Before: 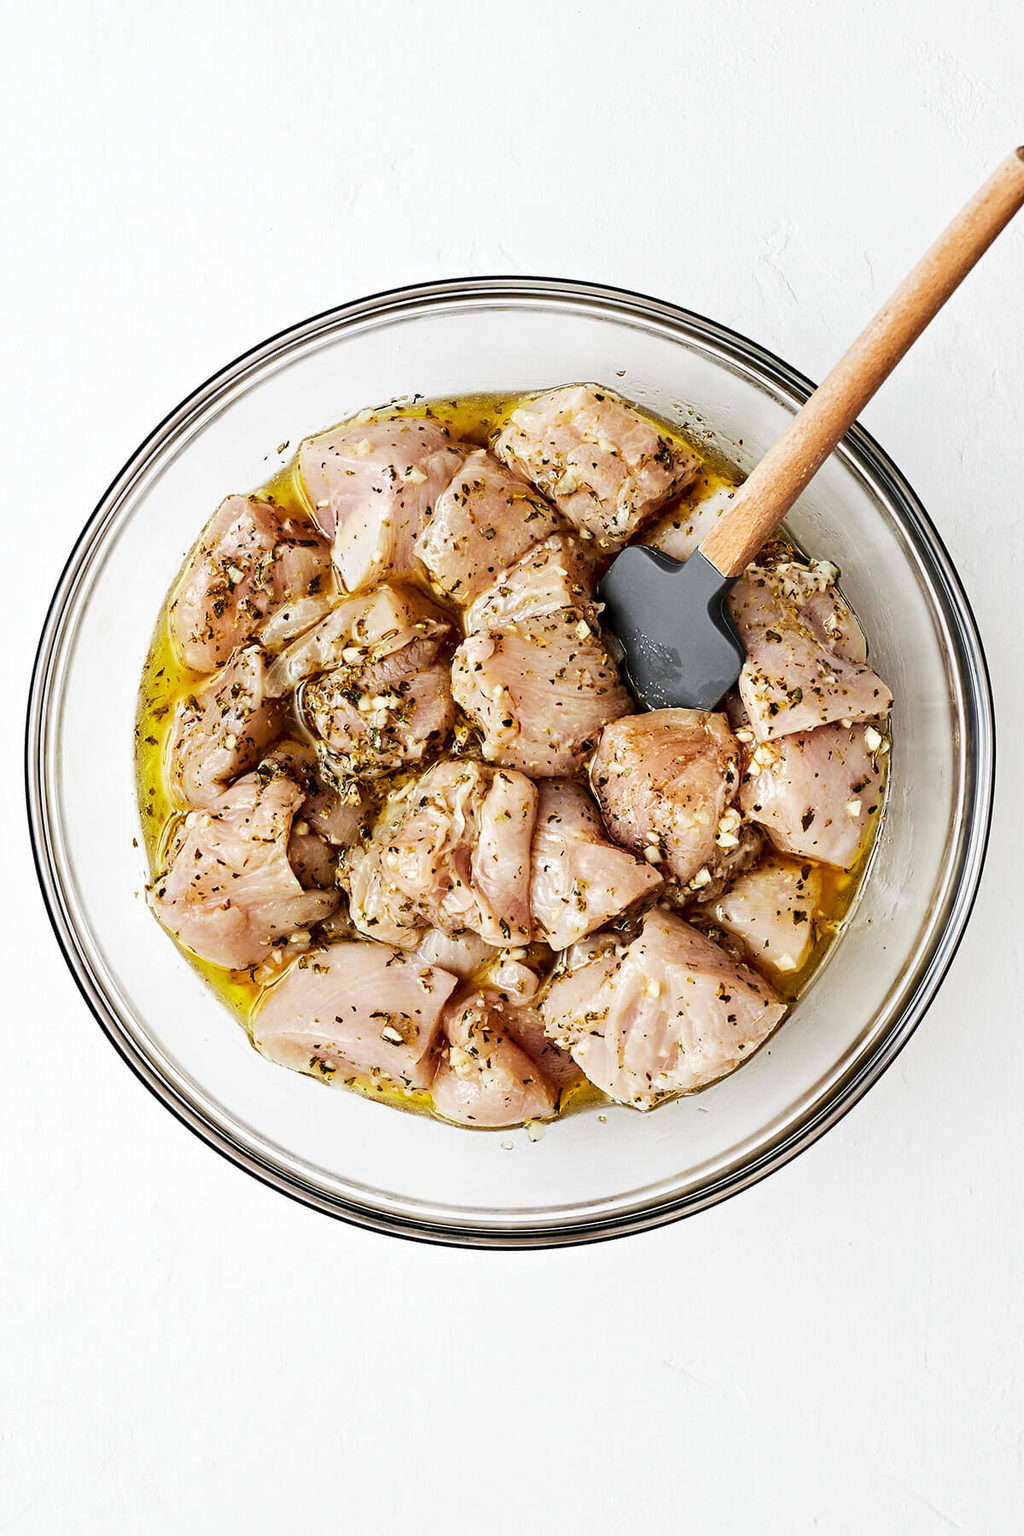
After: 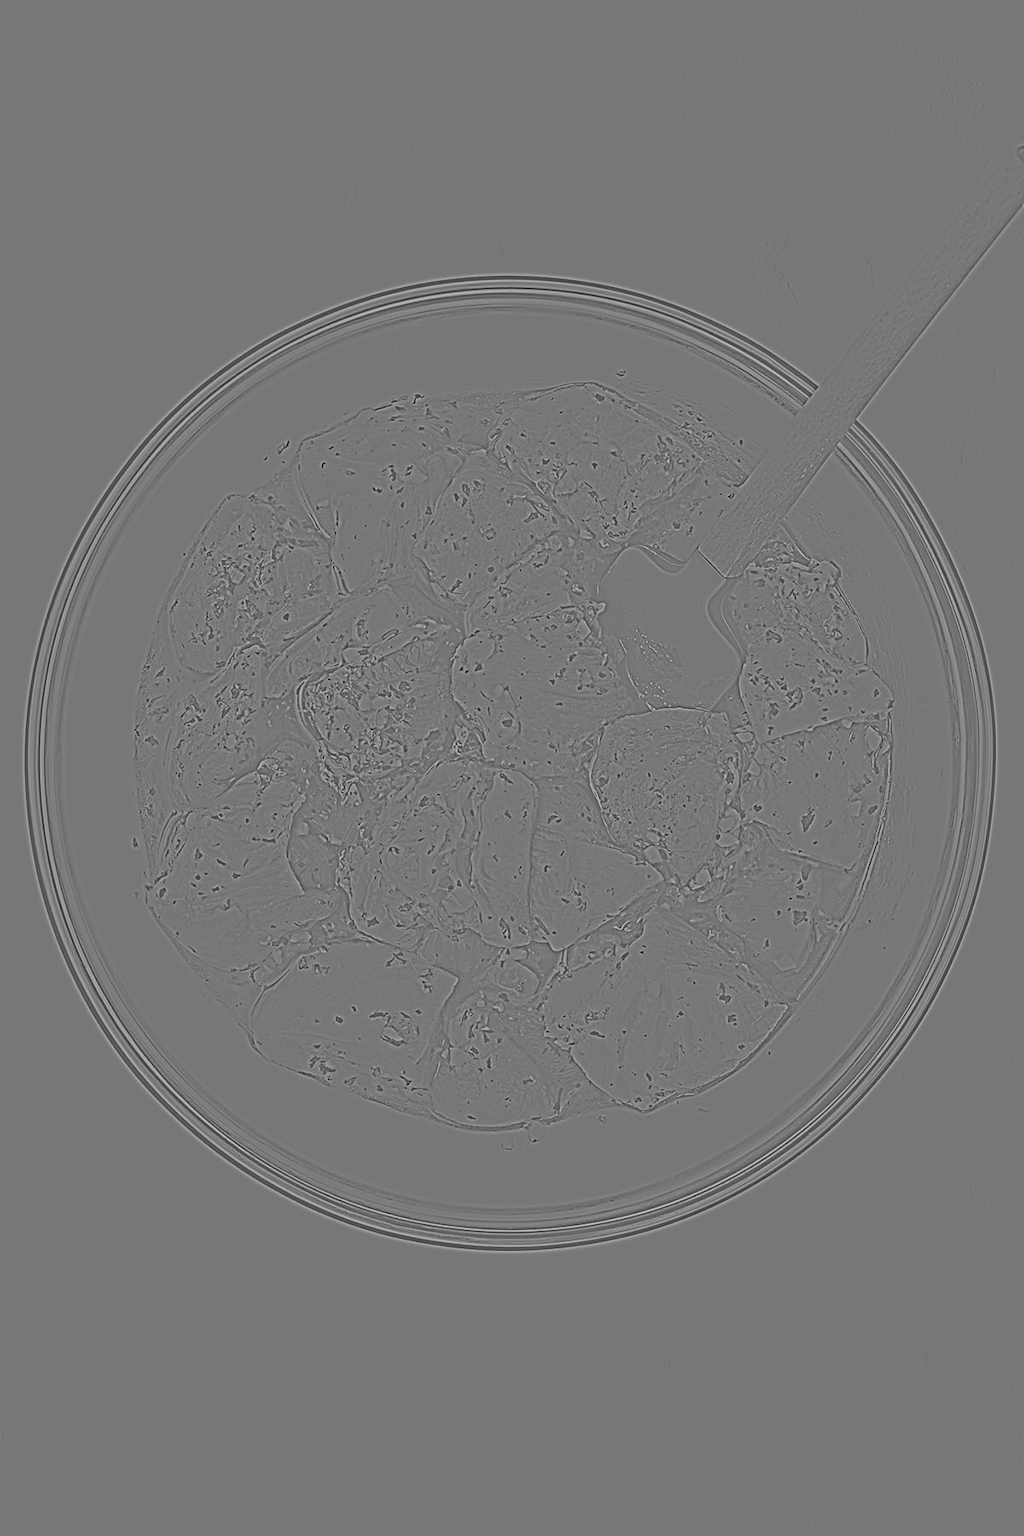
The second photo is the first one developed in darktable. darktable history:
local contrast: mode bilateral grid, contrast 20, coarseness 50, detail 171%, midtone range 0.2
highpass: sharpness 5.84%, contrast boost 8.44%
